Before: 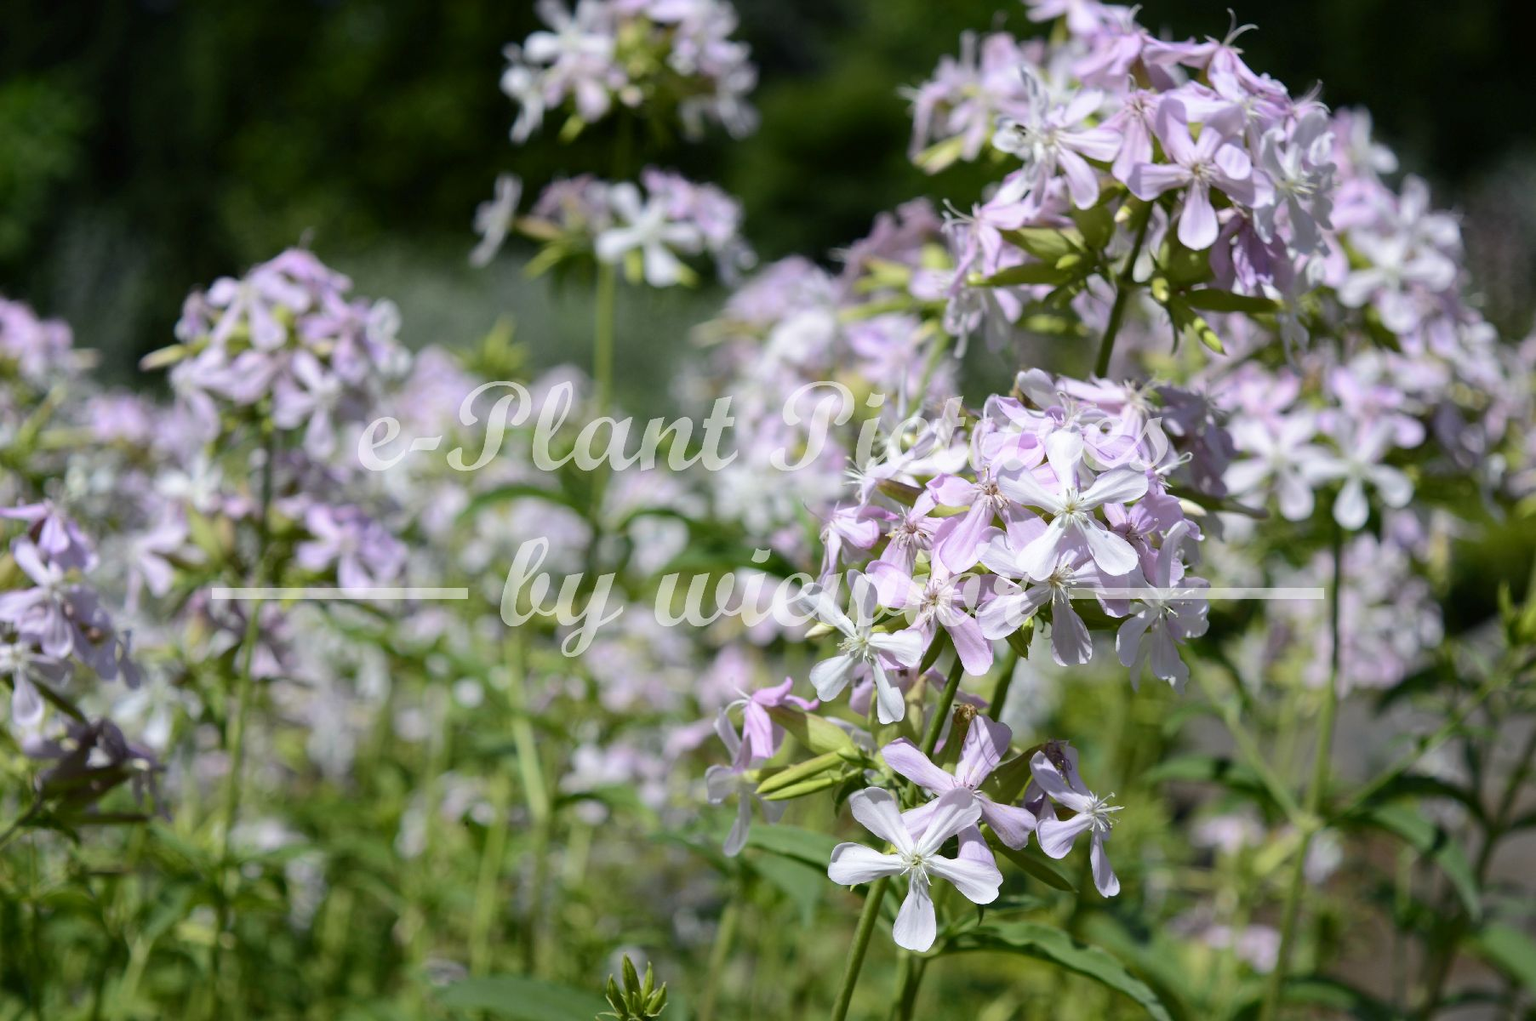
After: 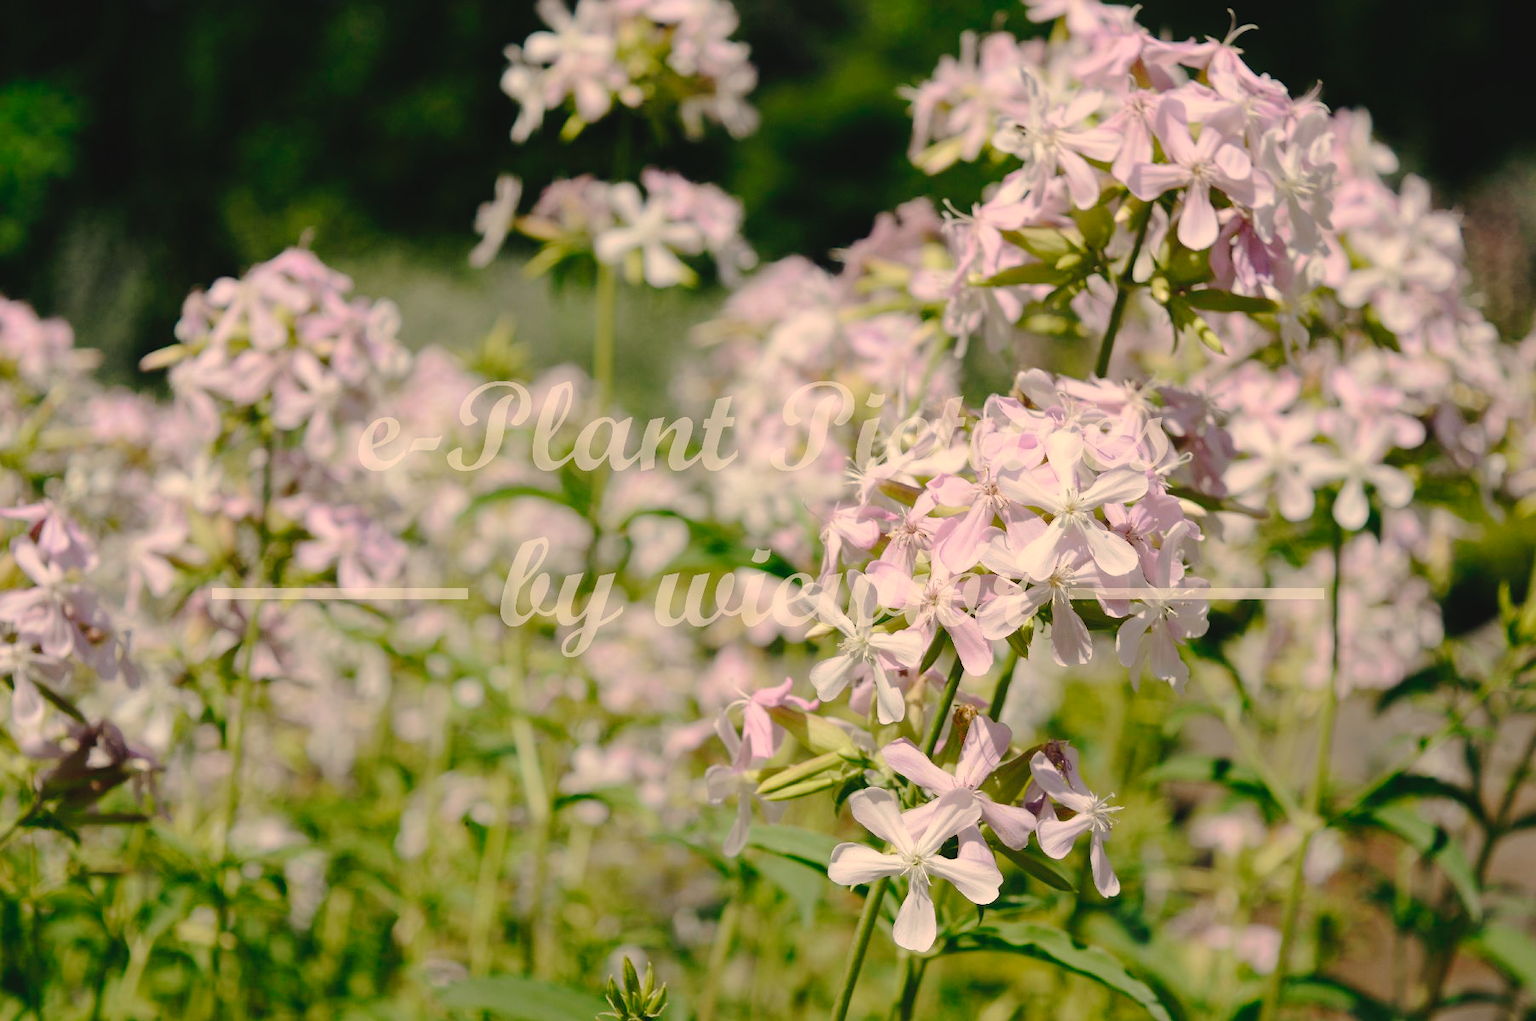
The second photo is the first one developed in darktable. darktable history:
contrast brightness saturation: contrast -0.1, saturation -0.1
white balance: red 1.138, green 0.996, blue 0.812
tone curve: curves: ch0 [(0, 0) (0.003, 0.004) (0.011, 0.01) (0.025, 0.025) (0.044, 0.042) (0.069, 0.064) (0.1, 0.093) (0.136, 0.13) (0.177, 0.182) (0.224, 0.241) (0.277, 0.322) (0.335, 0.409) (0.399, 0.482) (0.468, 0.551) (0.543, 0.606) (0.623, 0.672) (0.709, 0.73) (0.801, 0.81) (0.898, 0.885) (1, 1)], preserve colors none
